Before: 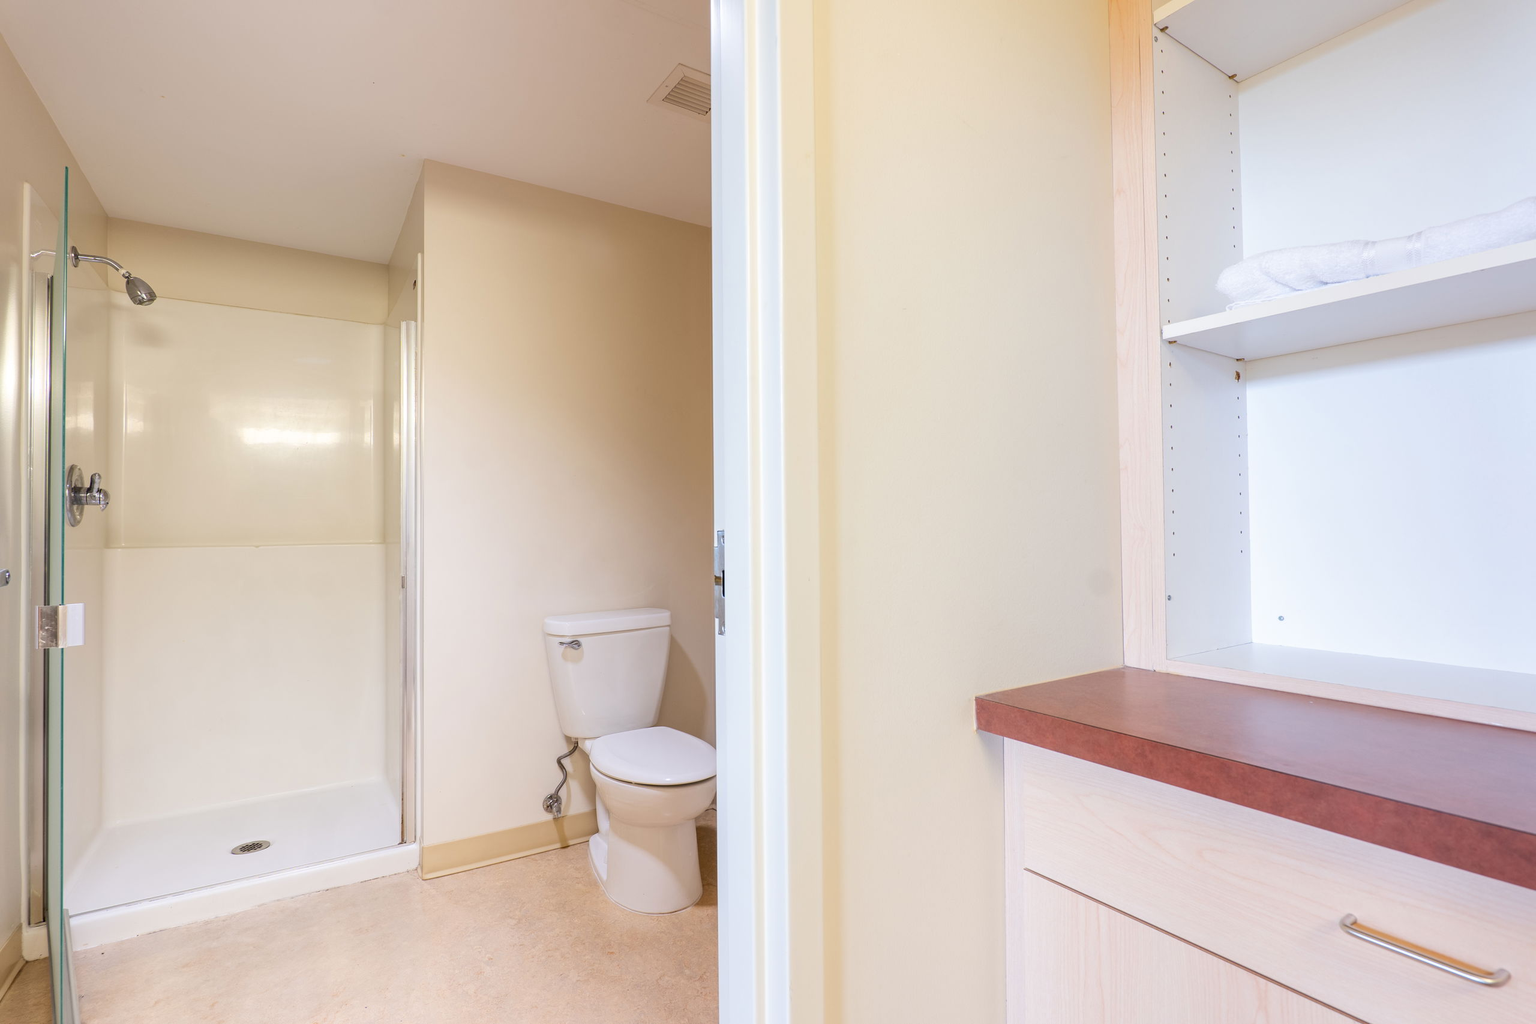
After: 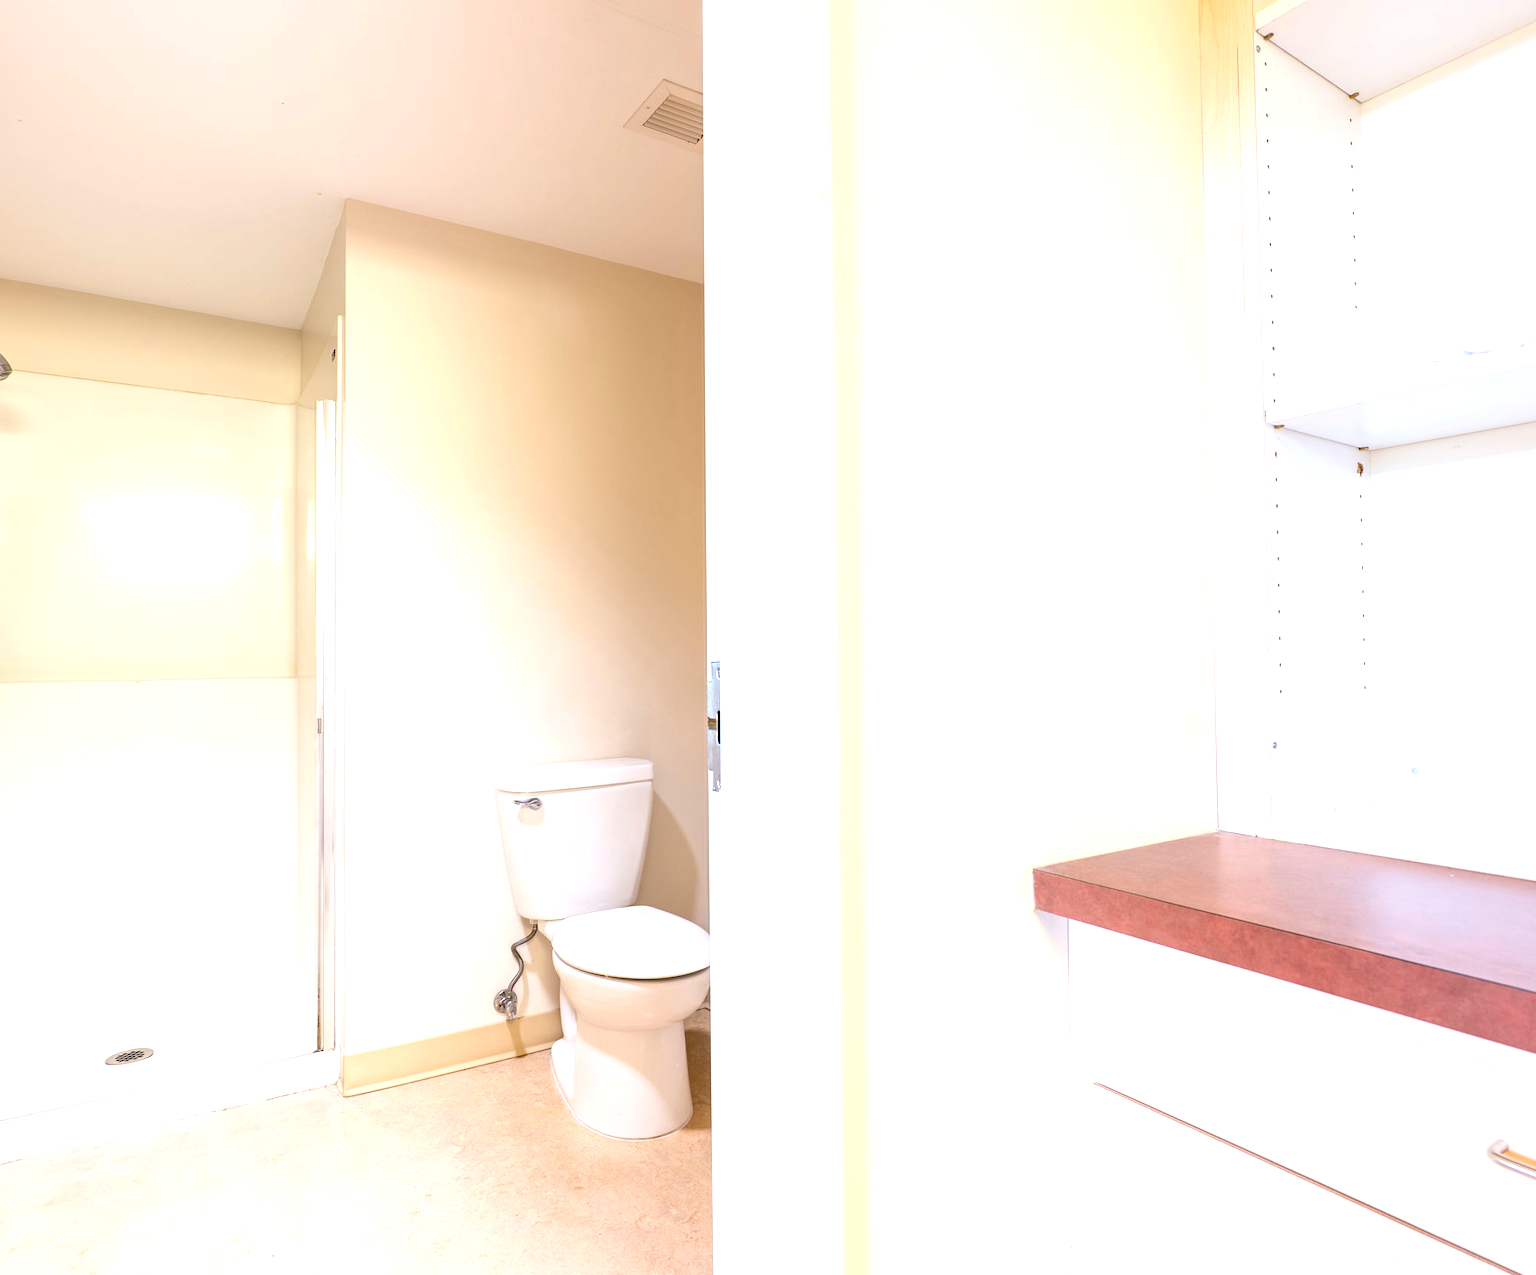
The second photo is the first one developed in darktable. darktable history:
exposure: black level correction 0.001, exposure -0.125 EV, compensate exposure bias true, compensate highlight preservation false
crop and rotate: left 9.597%, right 10.195%
